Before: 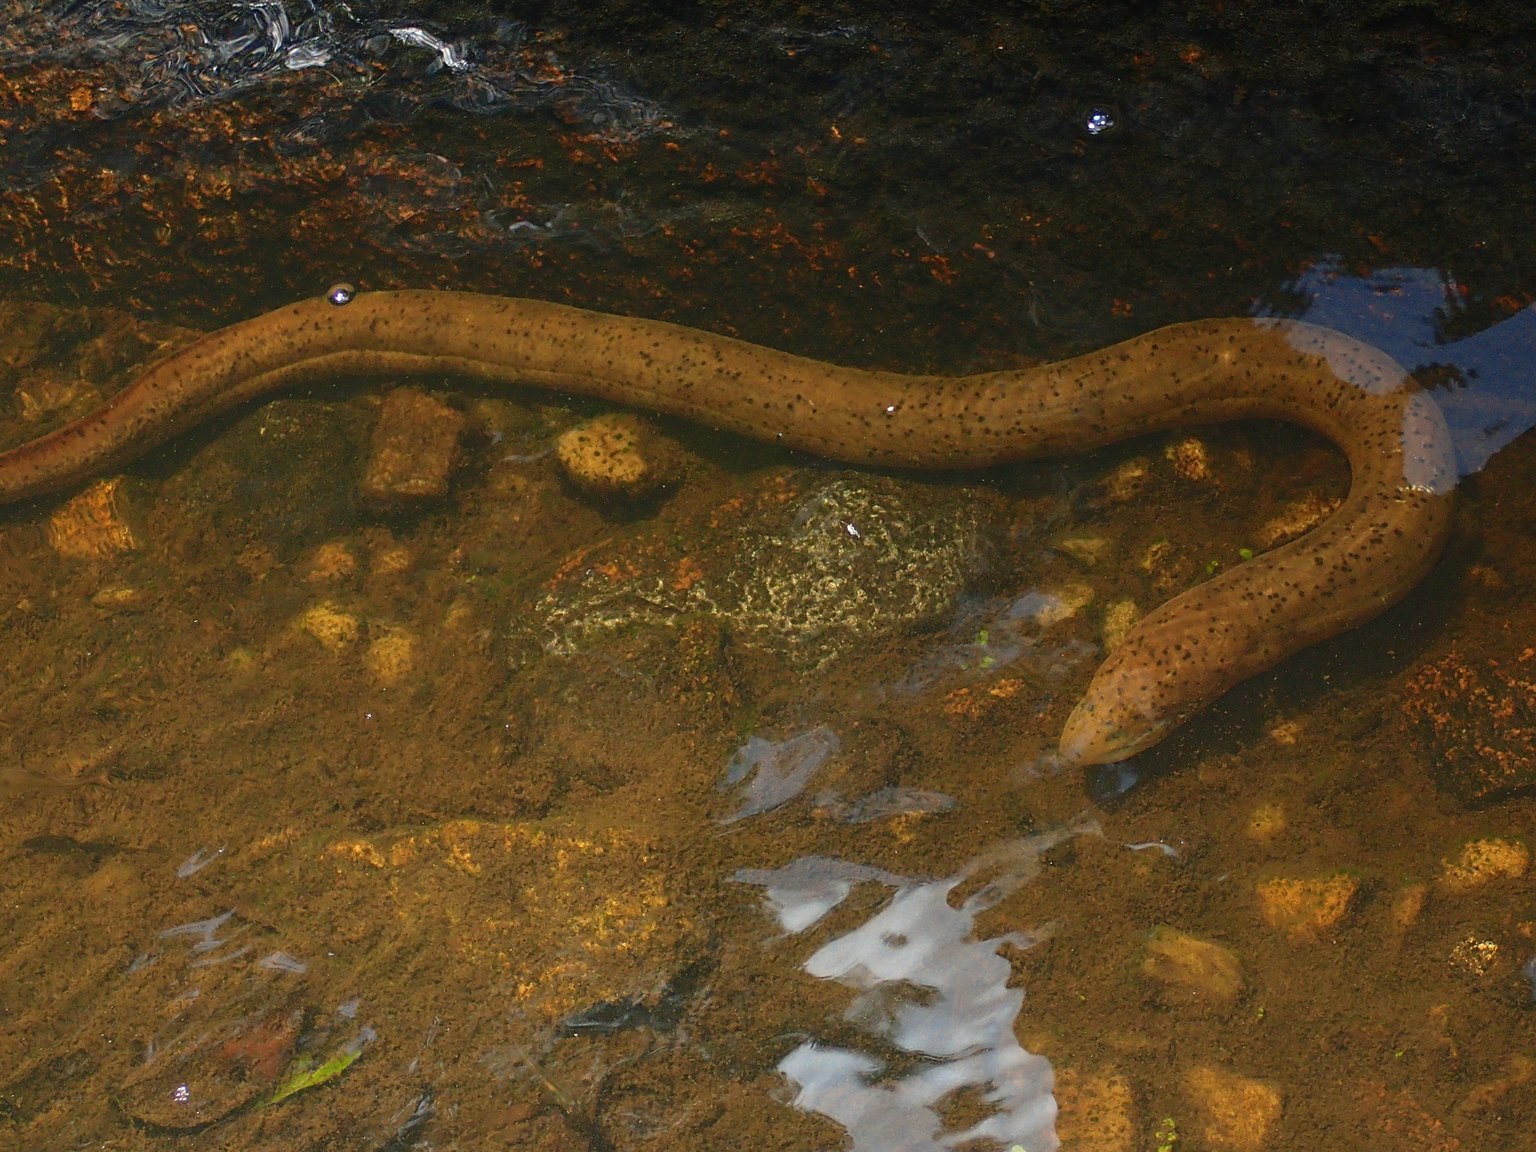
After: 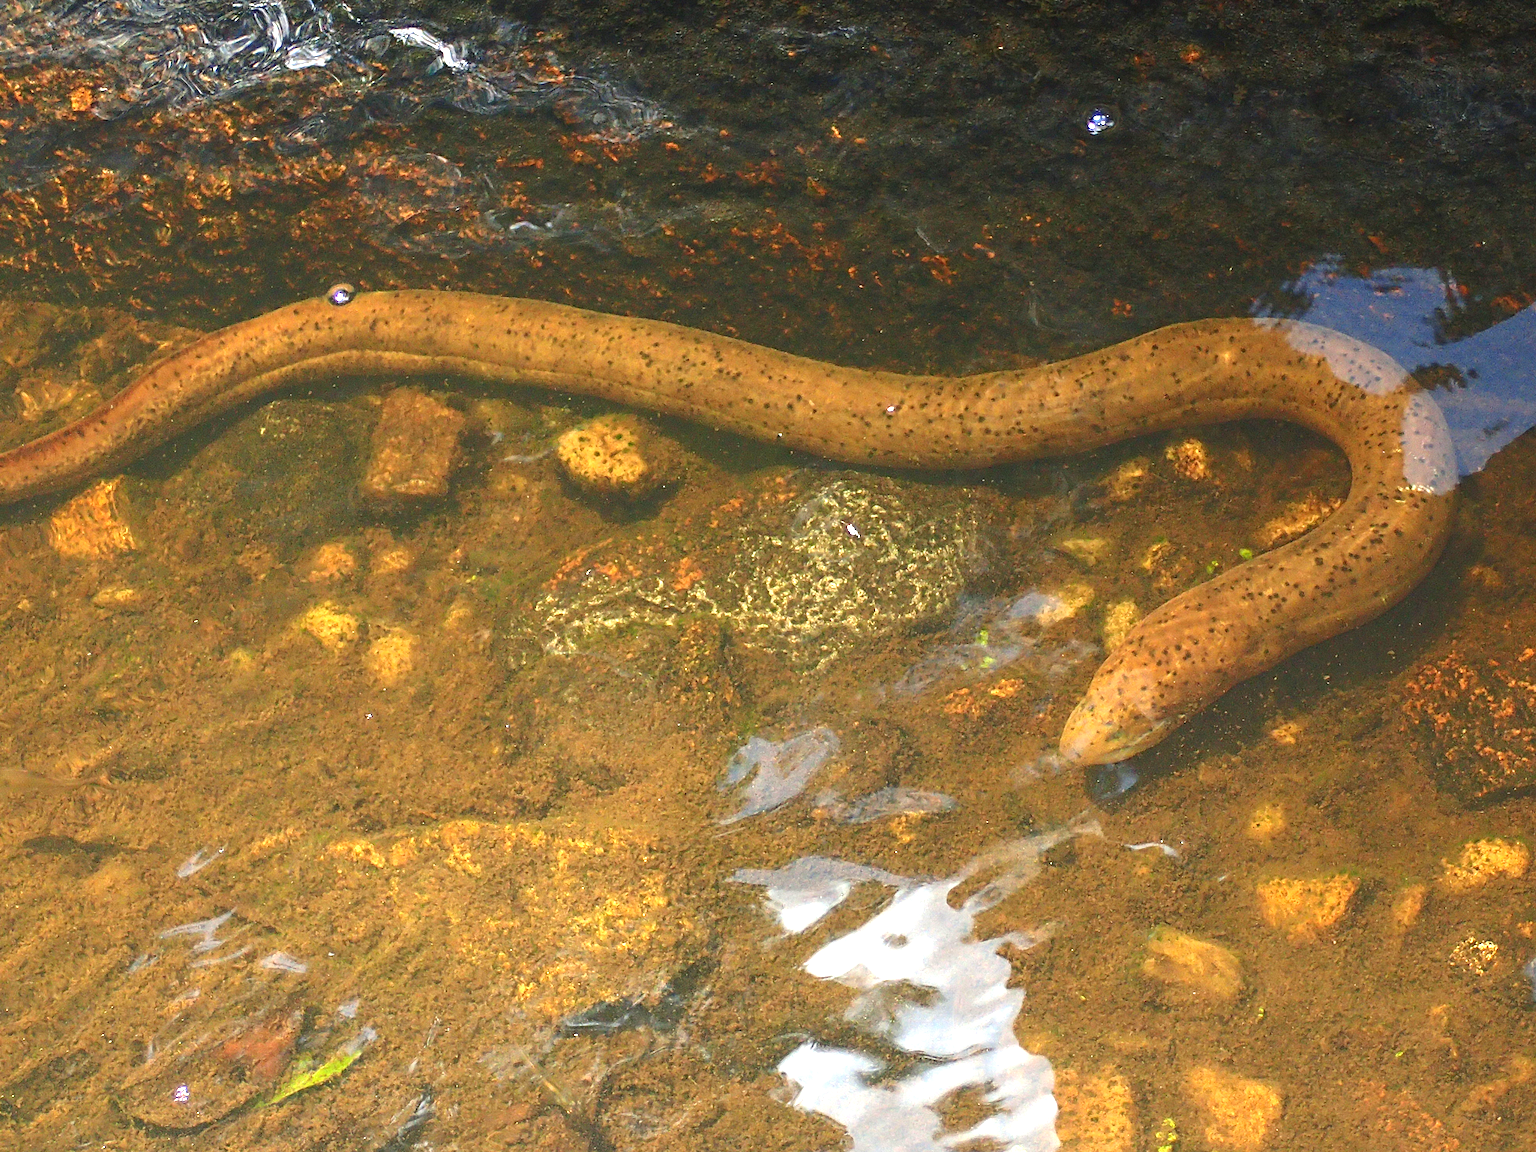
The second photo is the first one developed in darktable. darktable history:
exposure: black level correction 0, exposure 1.579 EV, compensate exposure bias true, compensate highlight preservation false
